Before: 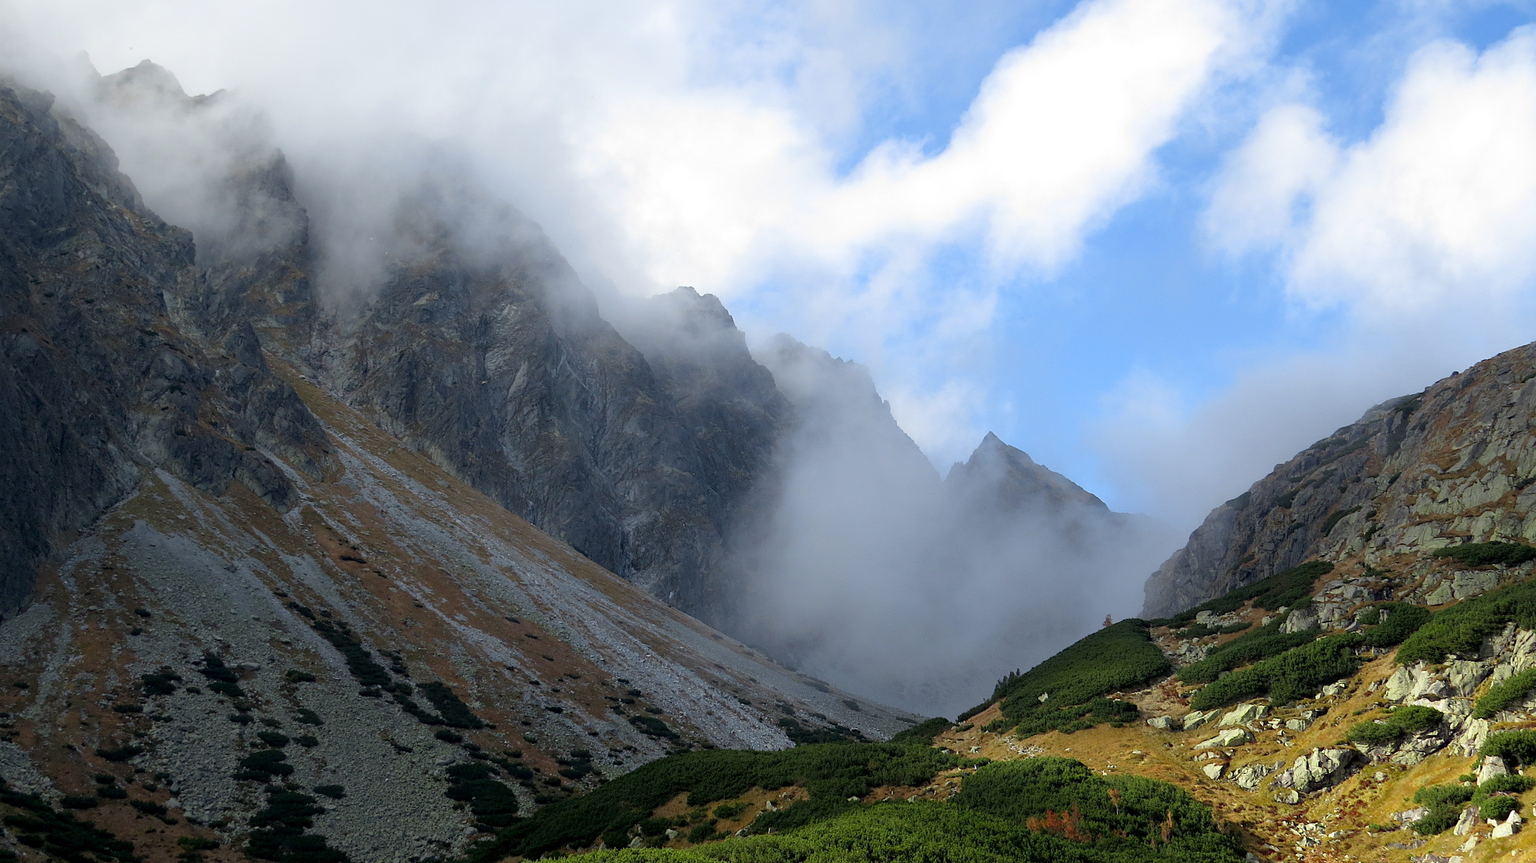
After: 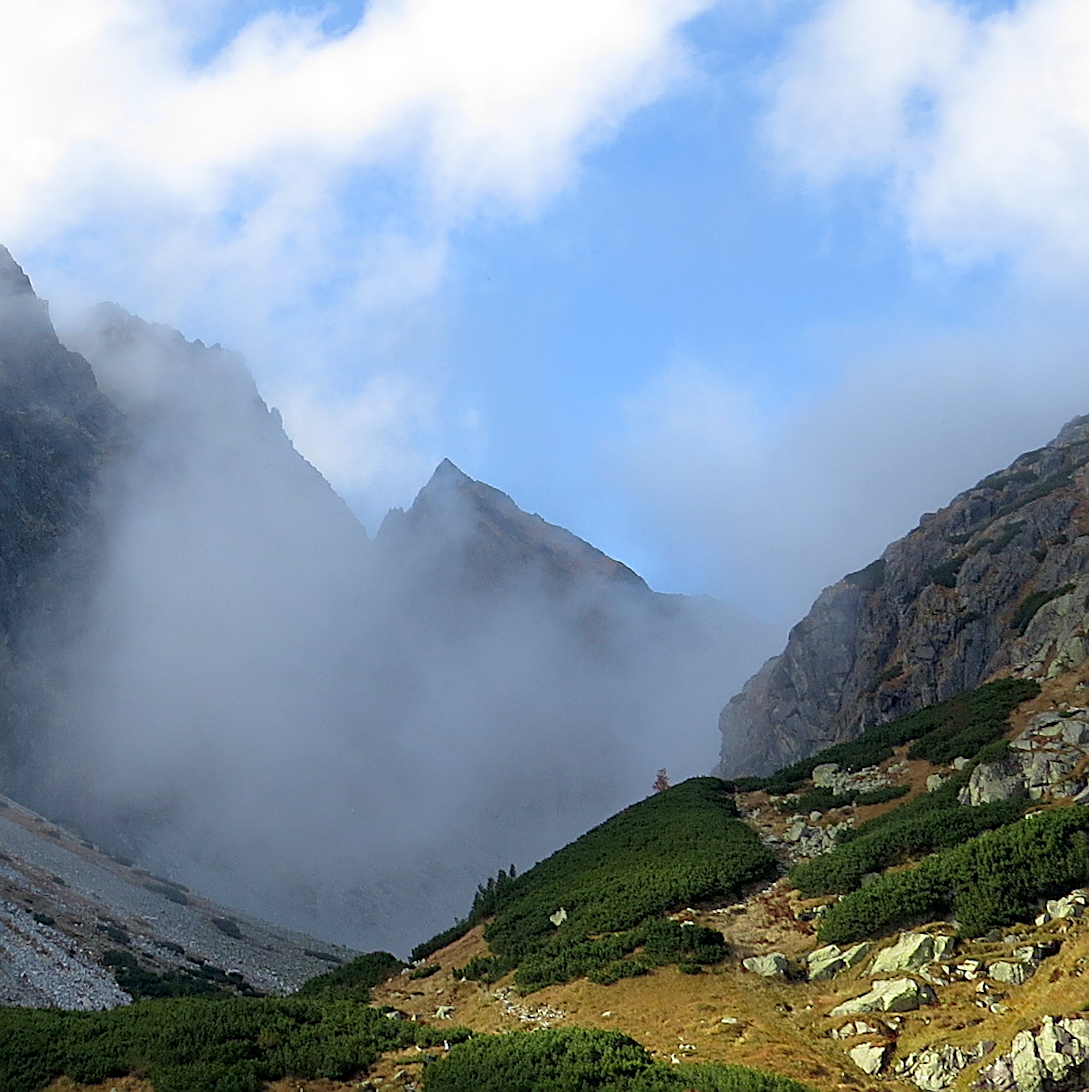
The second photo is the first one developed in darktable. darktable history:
rotate and perspective: rotation 0.128°, lens shift (vertical) -0.181, lens shift (horizontal) -0.044, shear 0.001, automatic cropping off
crop: left 45.721%, top 13.393%, right 14.118%, bottom 10.01%
sharpen: on, module defaults
velvia: on, module defaults
